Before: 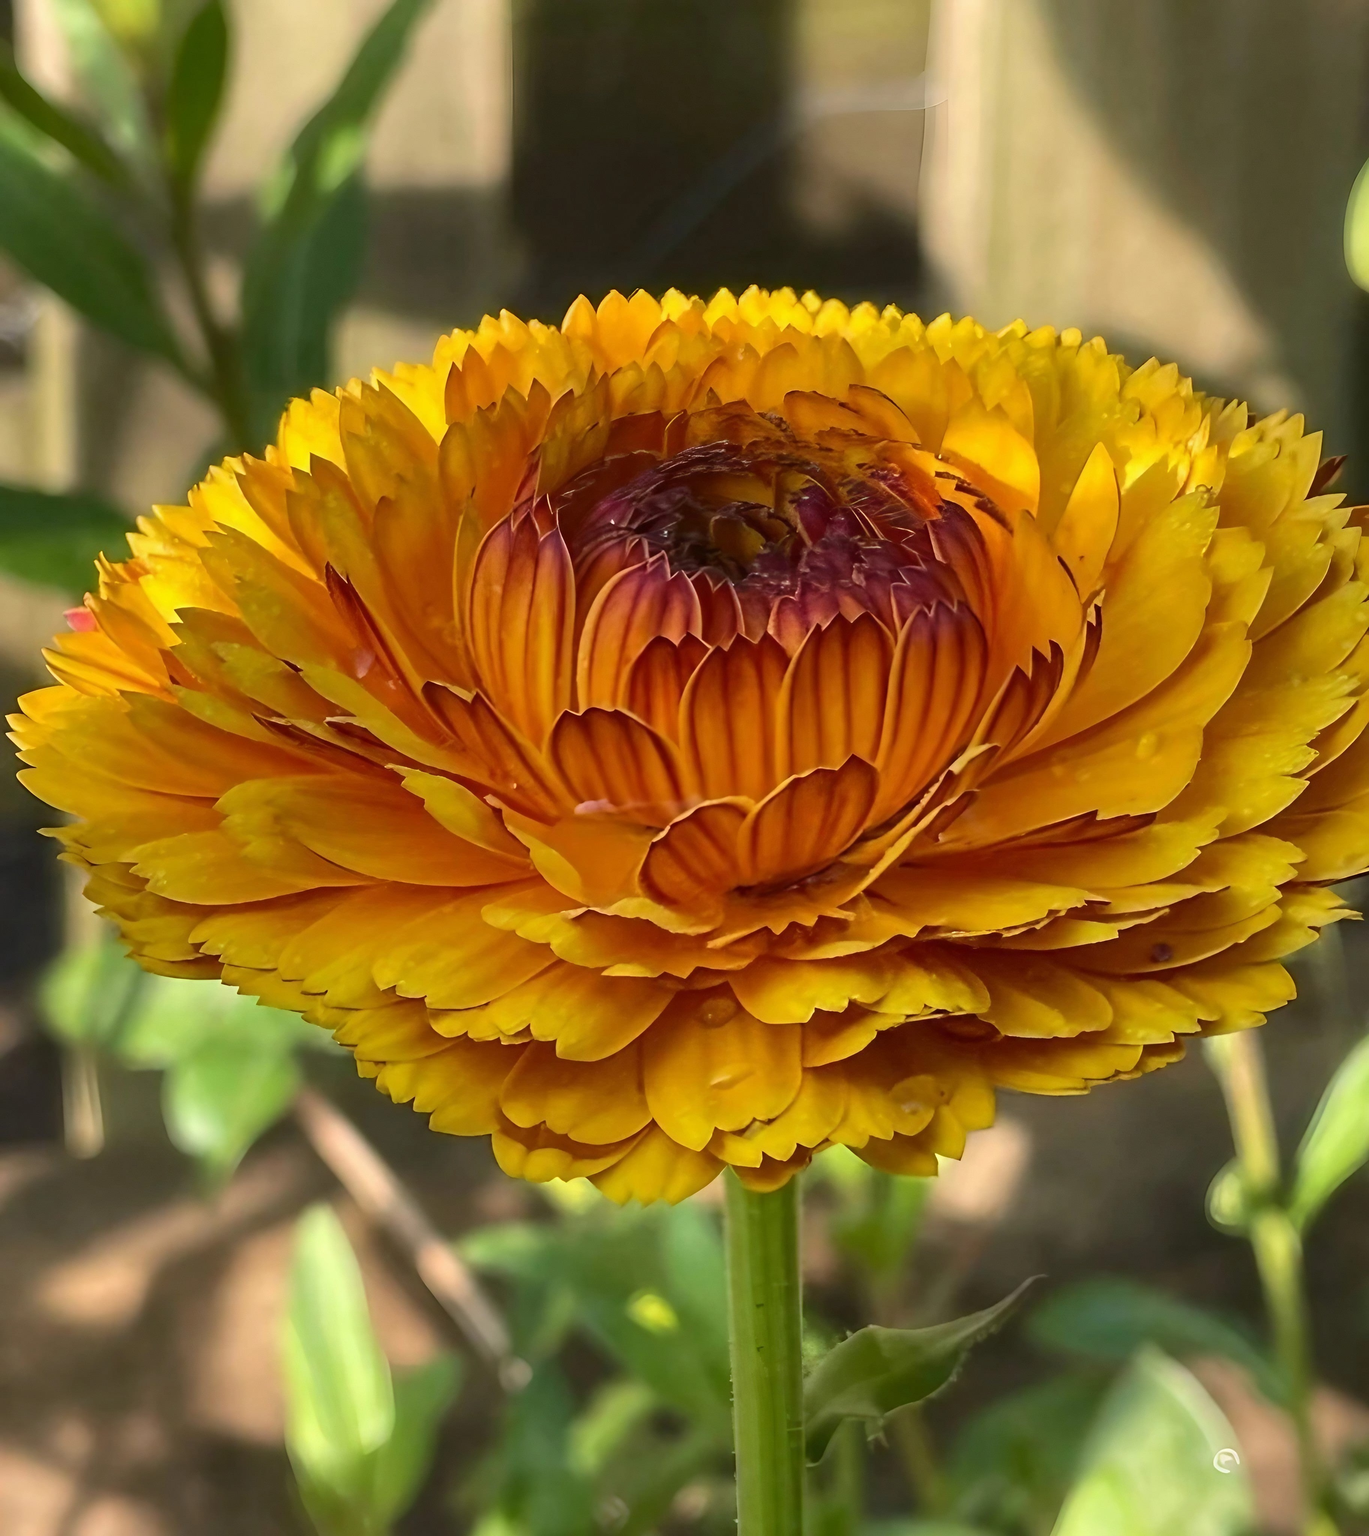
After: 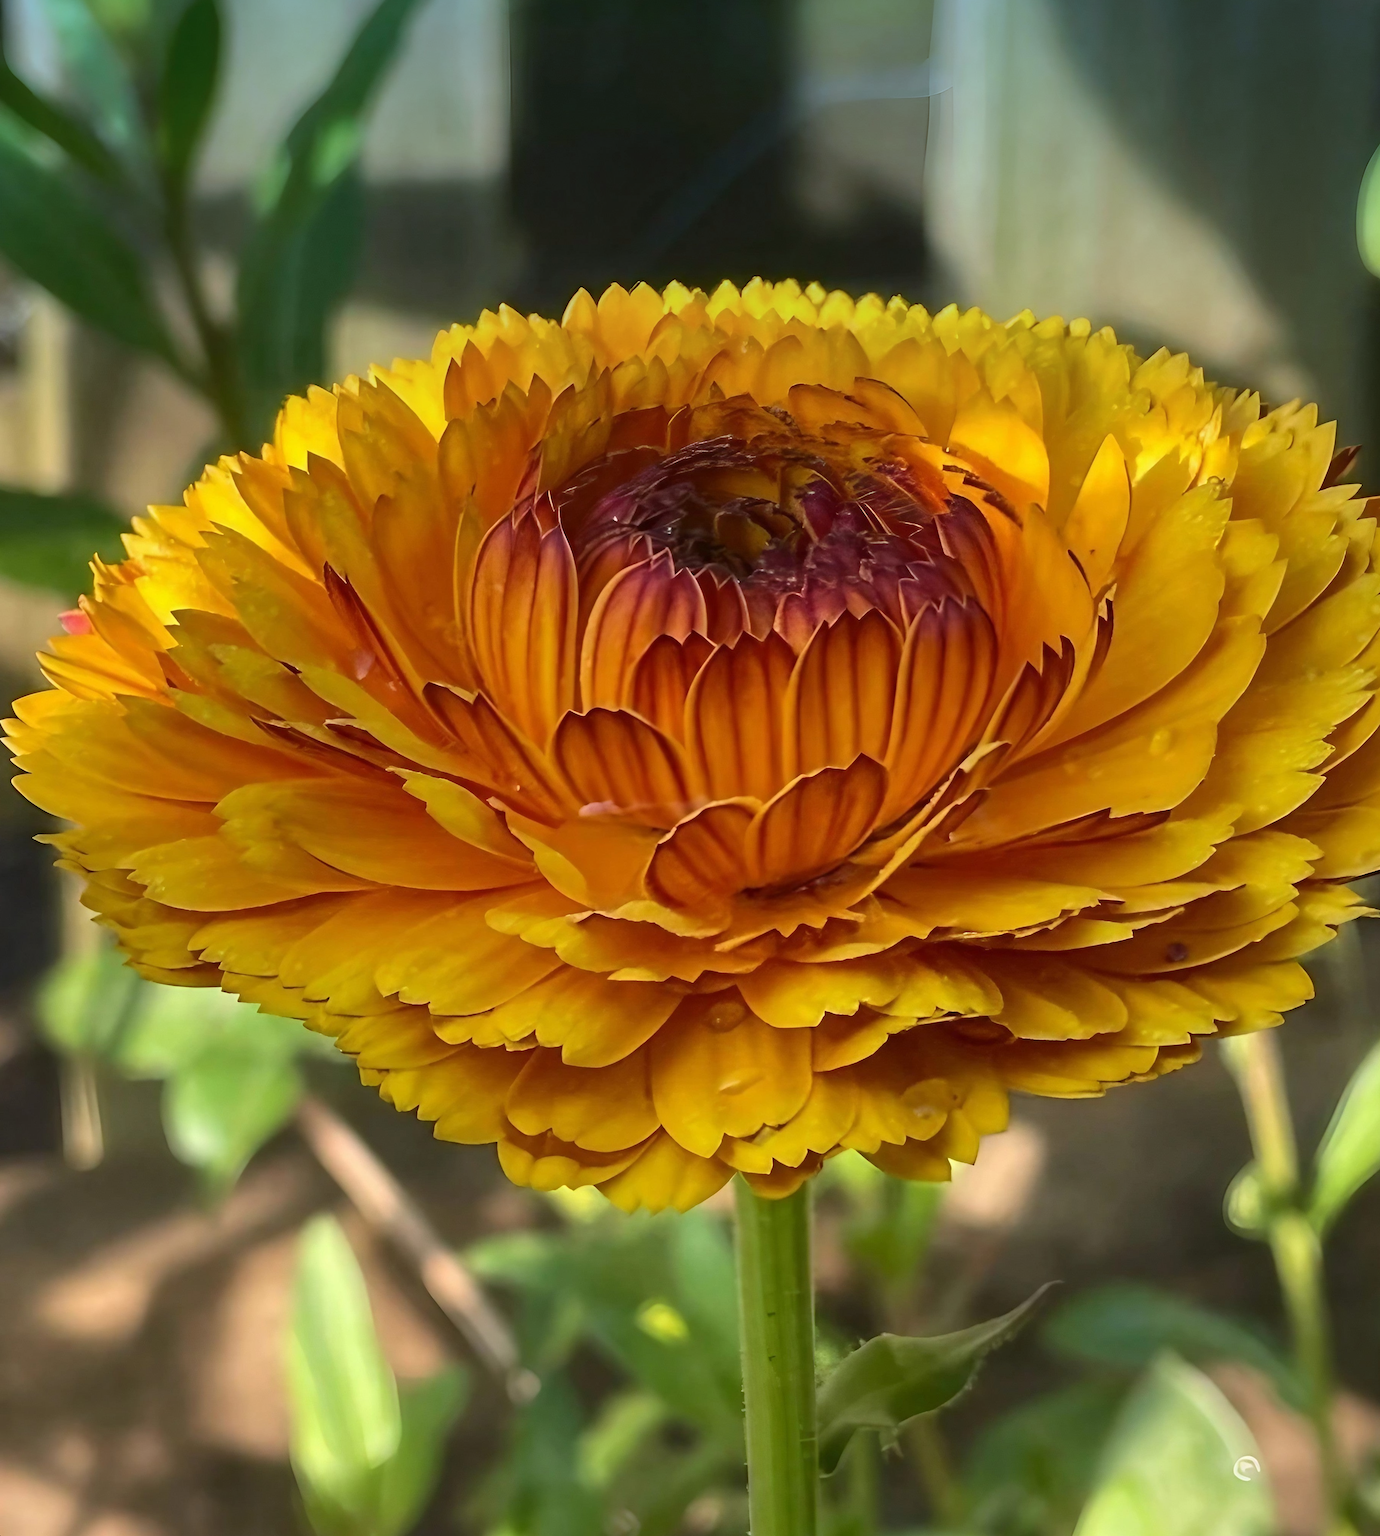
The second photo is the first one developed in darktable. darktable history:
rotate and perspective: rotation -0.45°, automatic cropping original format, crop left 0.008, crop right 0.992, crop top 0.012, crop bottom 0.988
graduated density: density 2.02 EV, hardness 44%, rotation 0.374°, offset 8.21, hue 208.8°, saturation 97%
